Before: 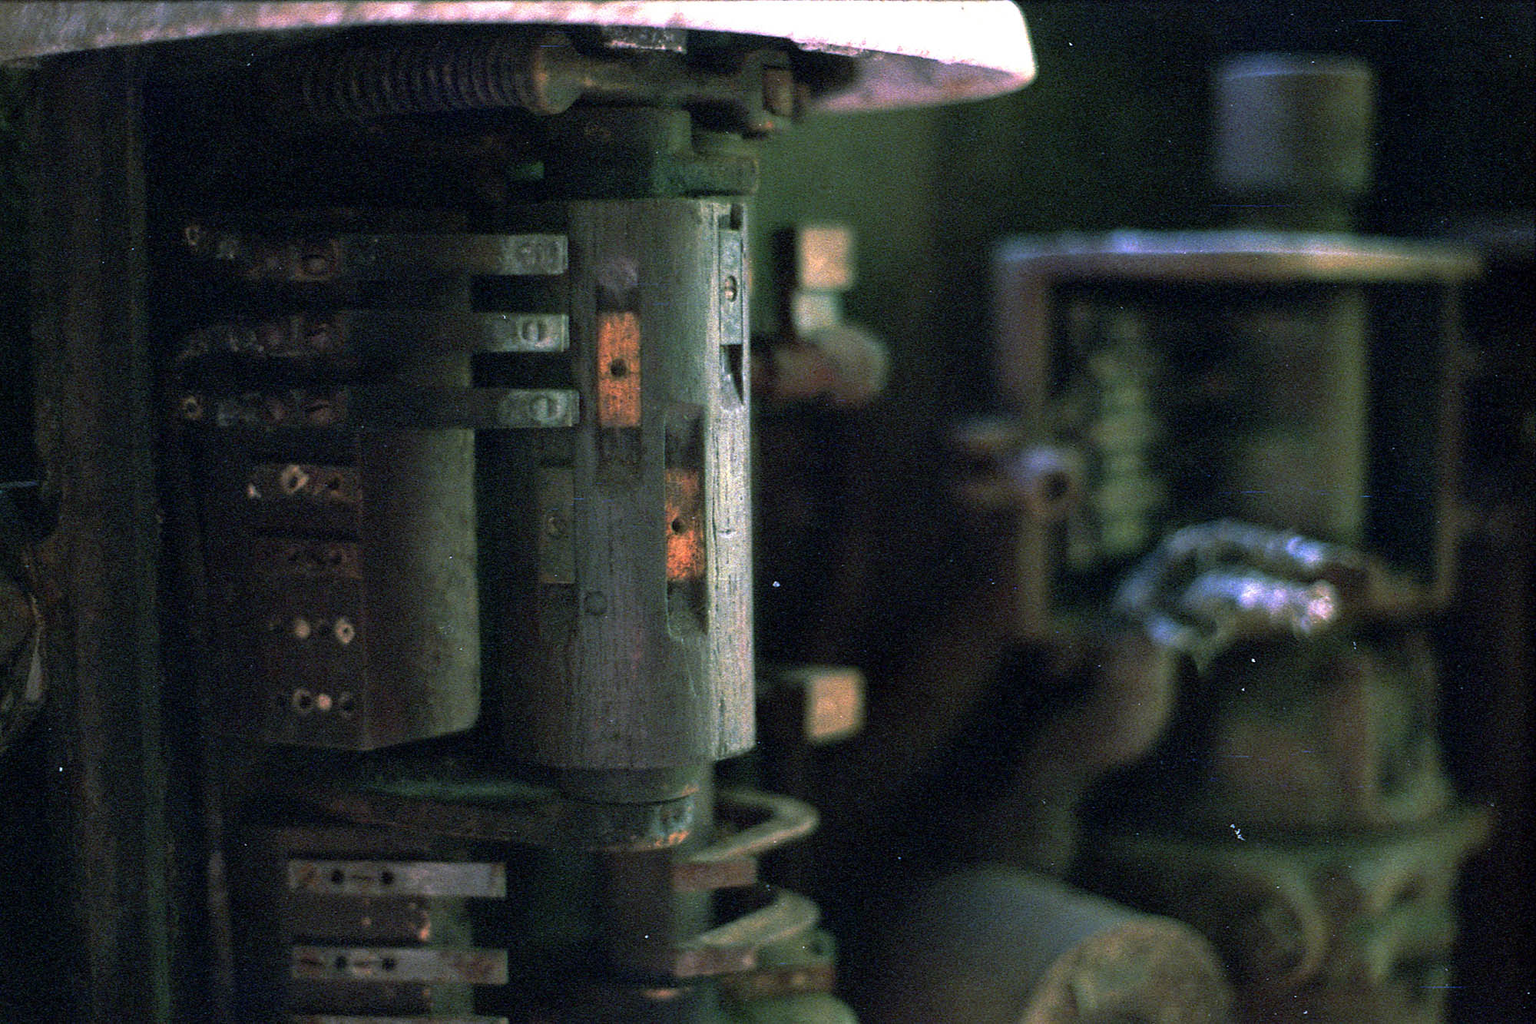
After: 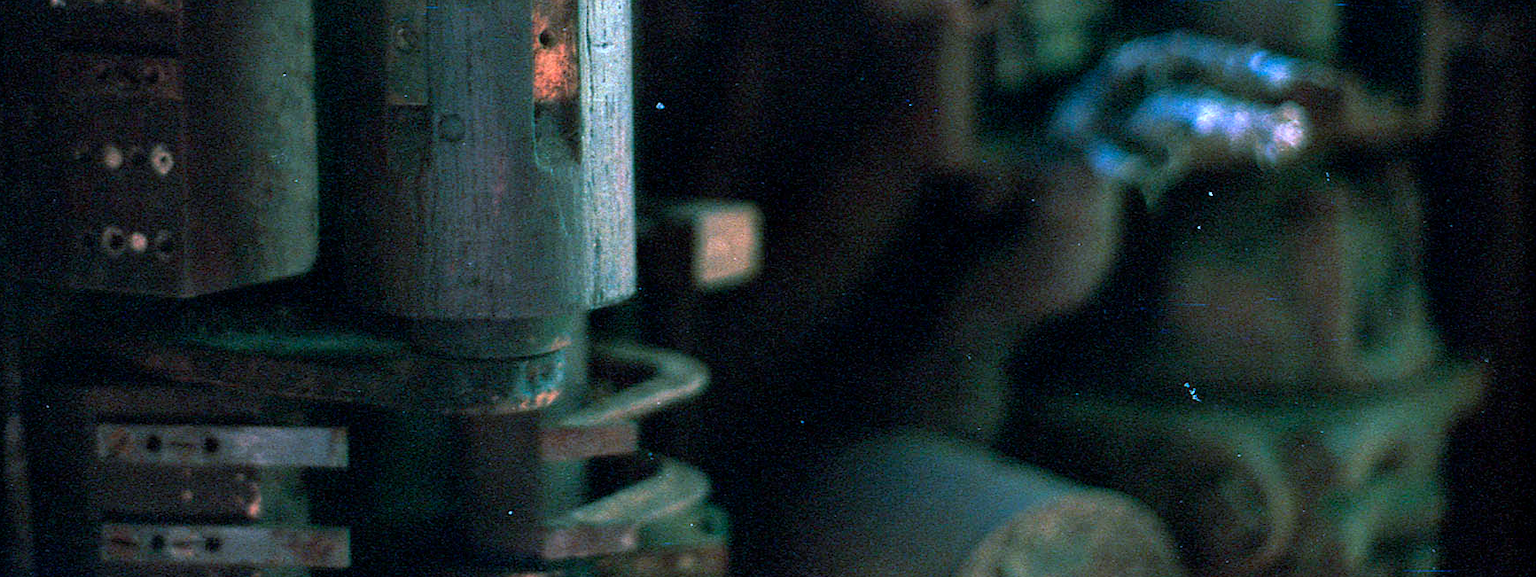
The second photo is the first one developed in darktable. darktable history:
color correction: highlights a* -9.73, highlights b* -21.22
tone equalizer: on, module defaults
crop and rotate: left 13.306%, top 48.129%, bottom 2.928%
